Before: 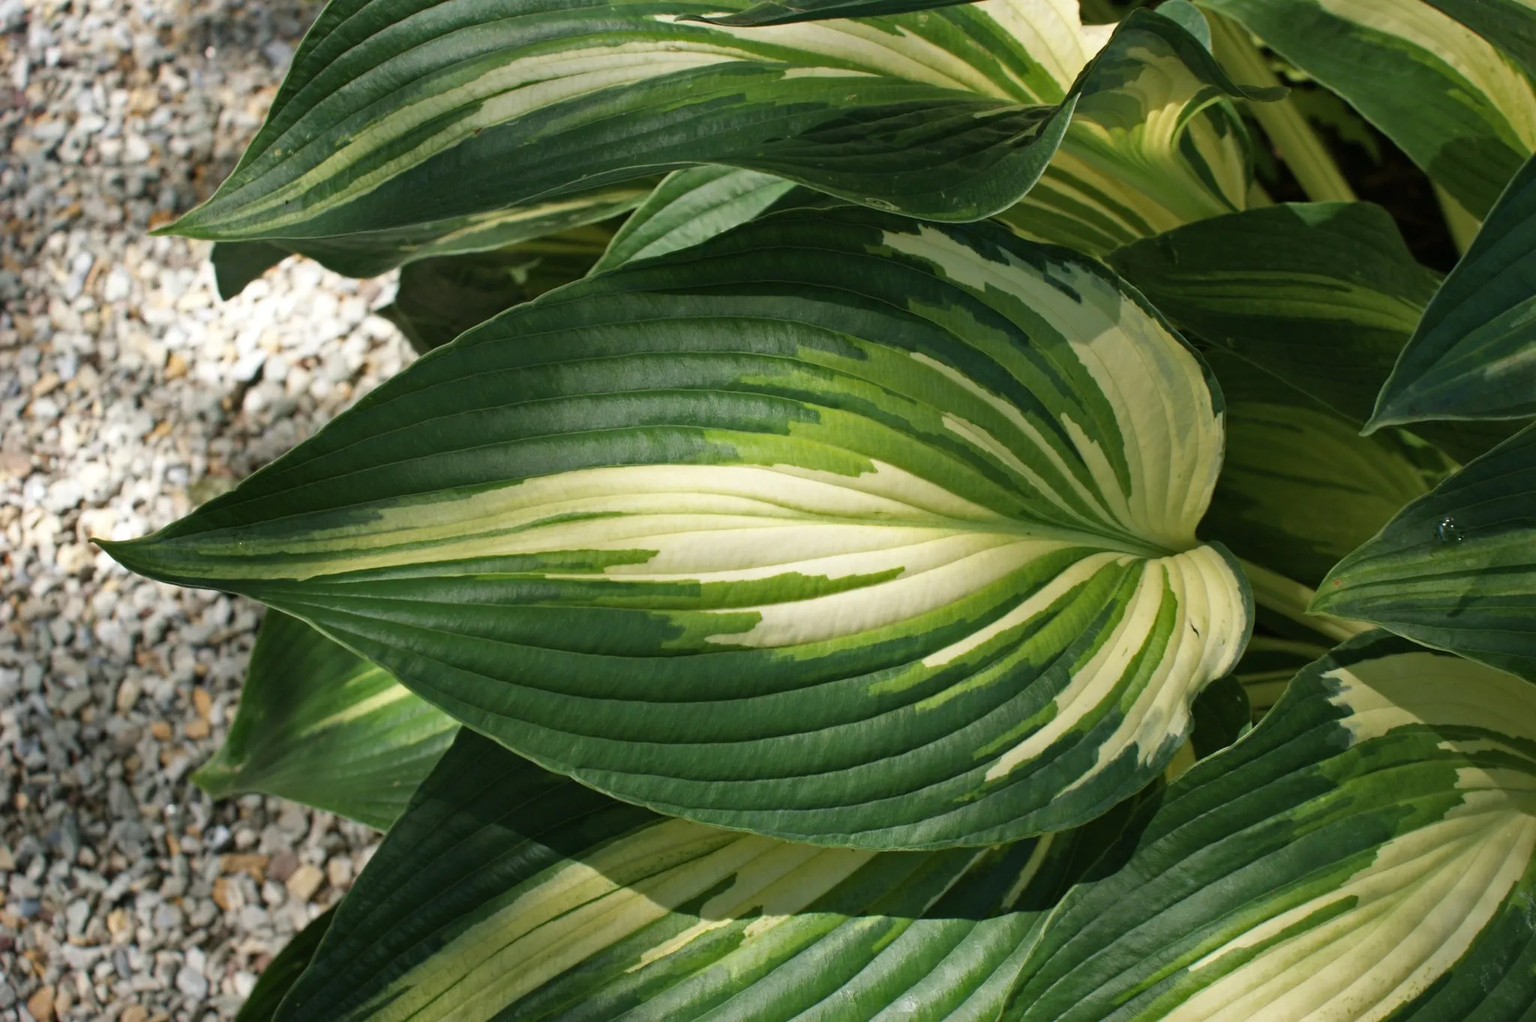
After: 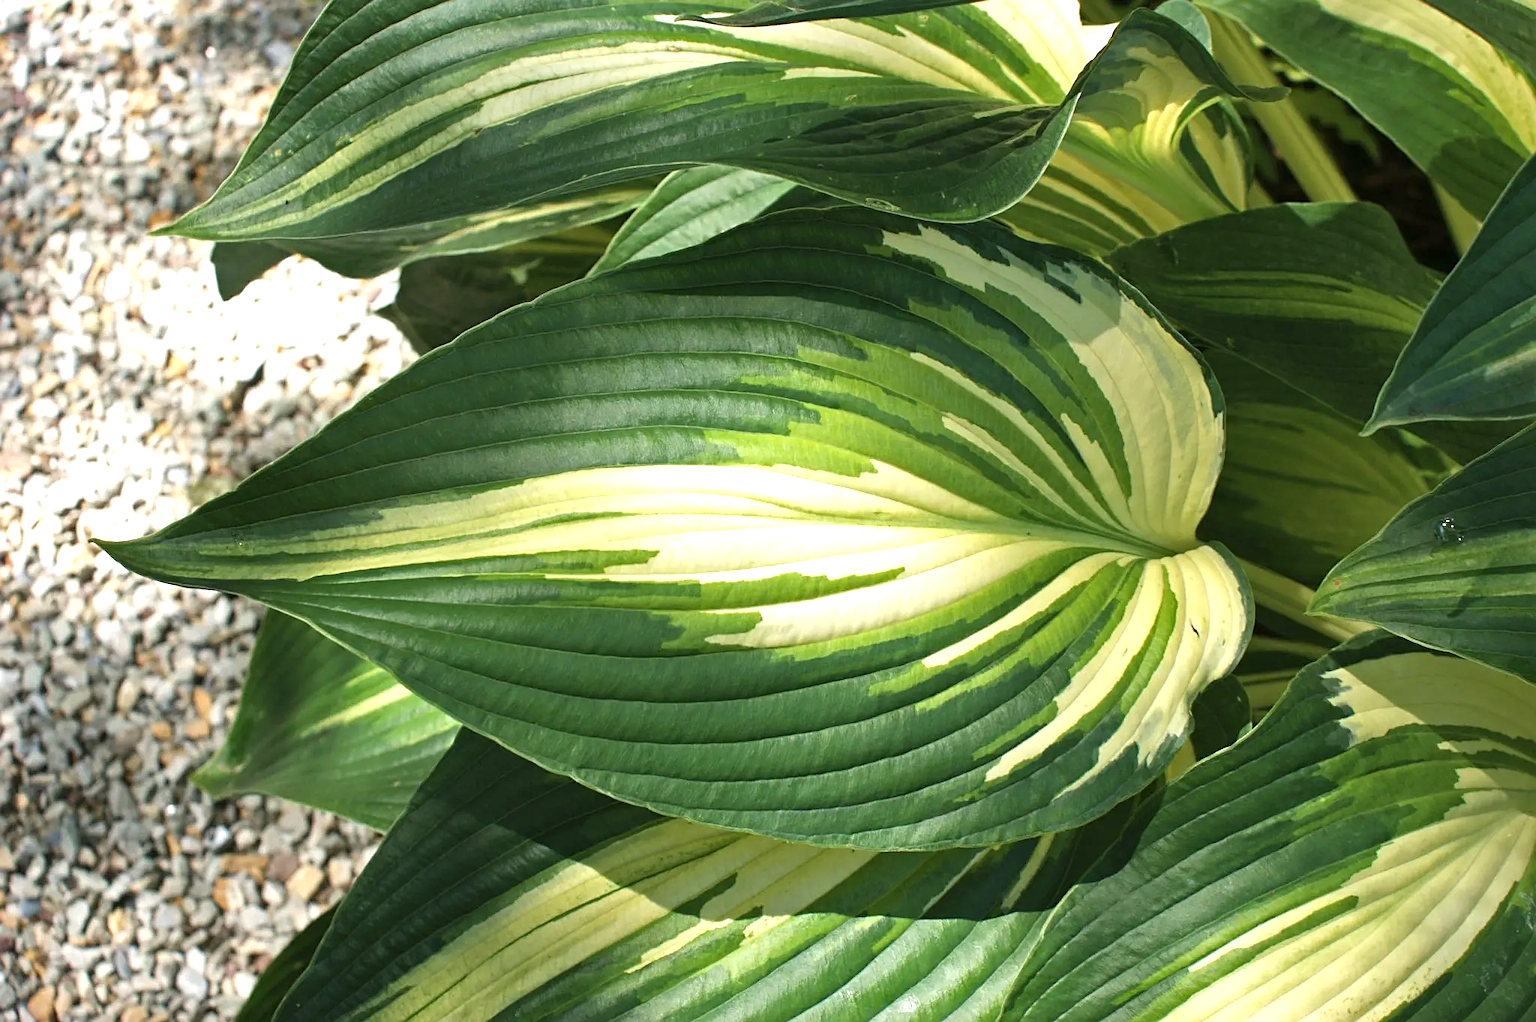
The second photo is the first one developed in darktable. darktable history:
exposure: black level correction 0, exposure 0.89 EV, compensate exposure bias true, compensate highlight preservation false
sharpen: amount 0.493
